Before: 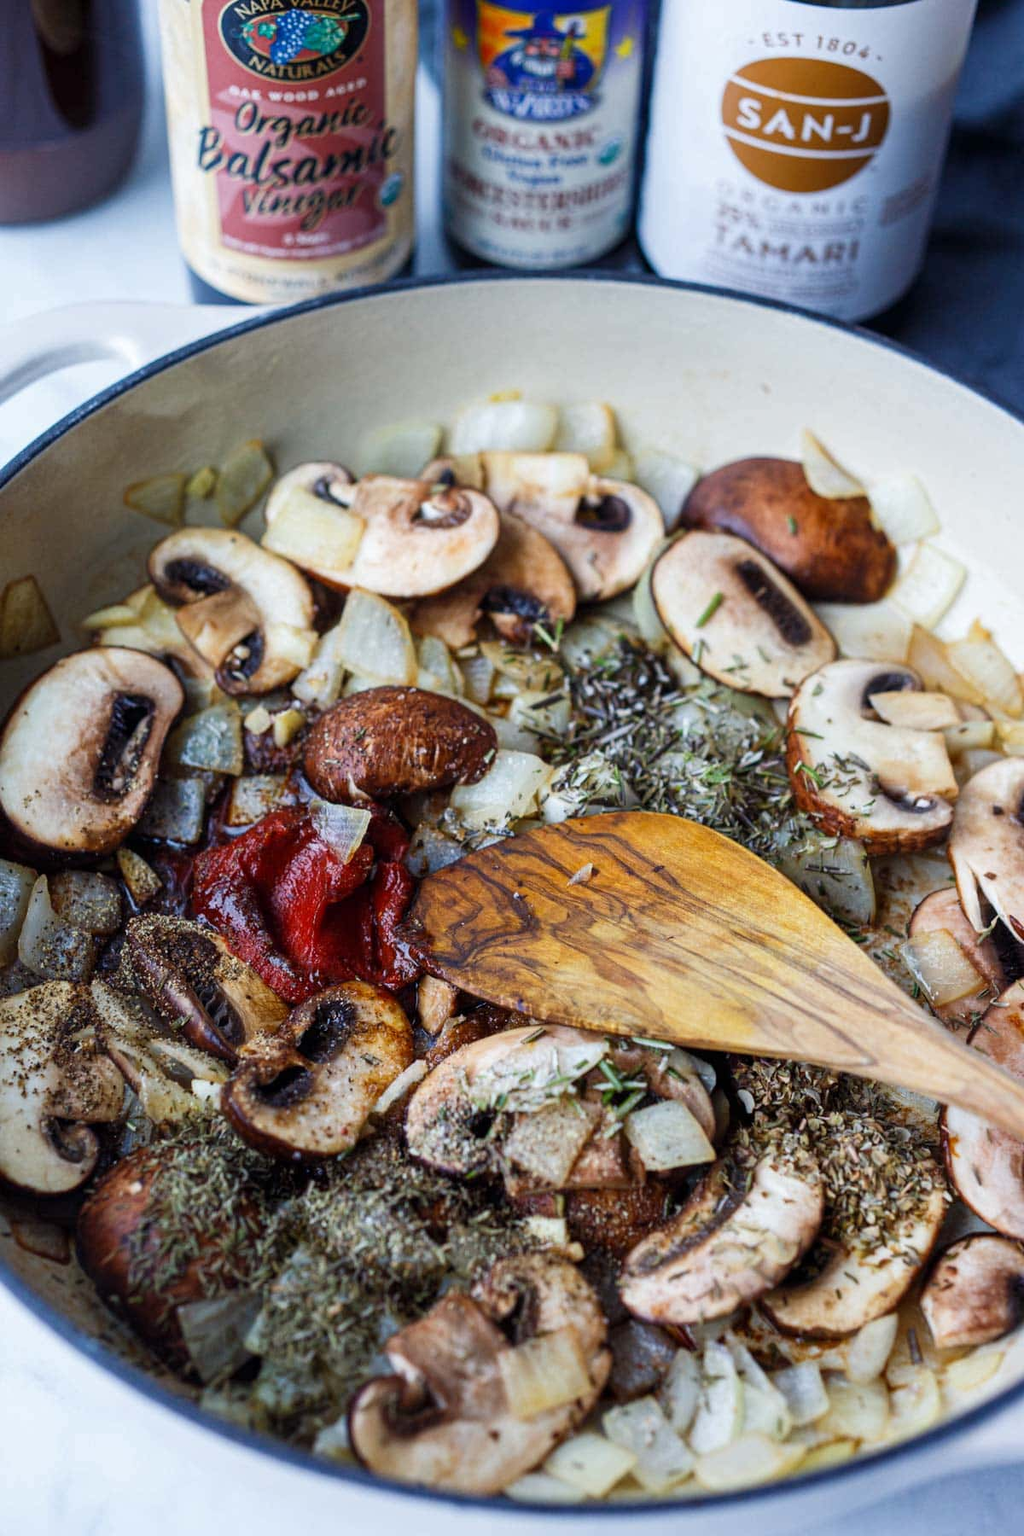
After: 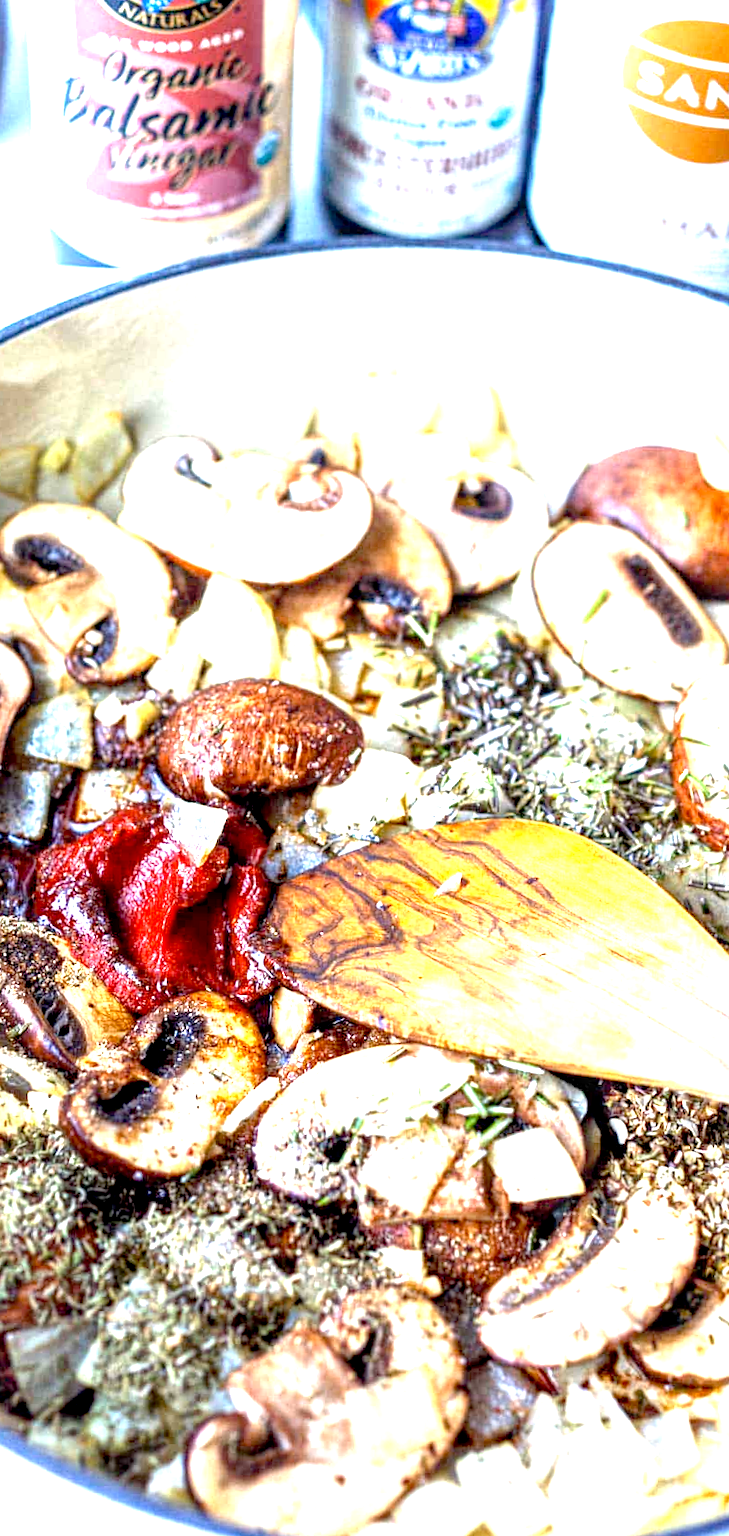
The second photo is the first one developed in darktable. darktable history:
crop and rotate: left 15.546%, right 17.787%
exposure: black level correction 0.005, exposure 2.084 EV, compensate highlight preservation false
rotate and perspective: rotation 1.57°, crop left 0.018, crop right 0.982, crop top 0.039, crop bottom 0.961
local contrast: on, module defaults
